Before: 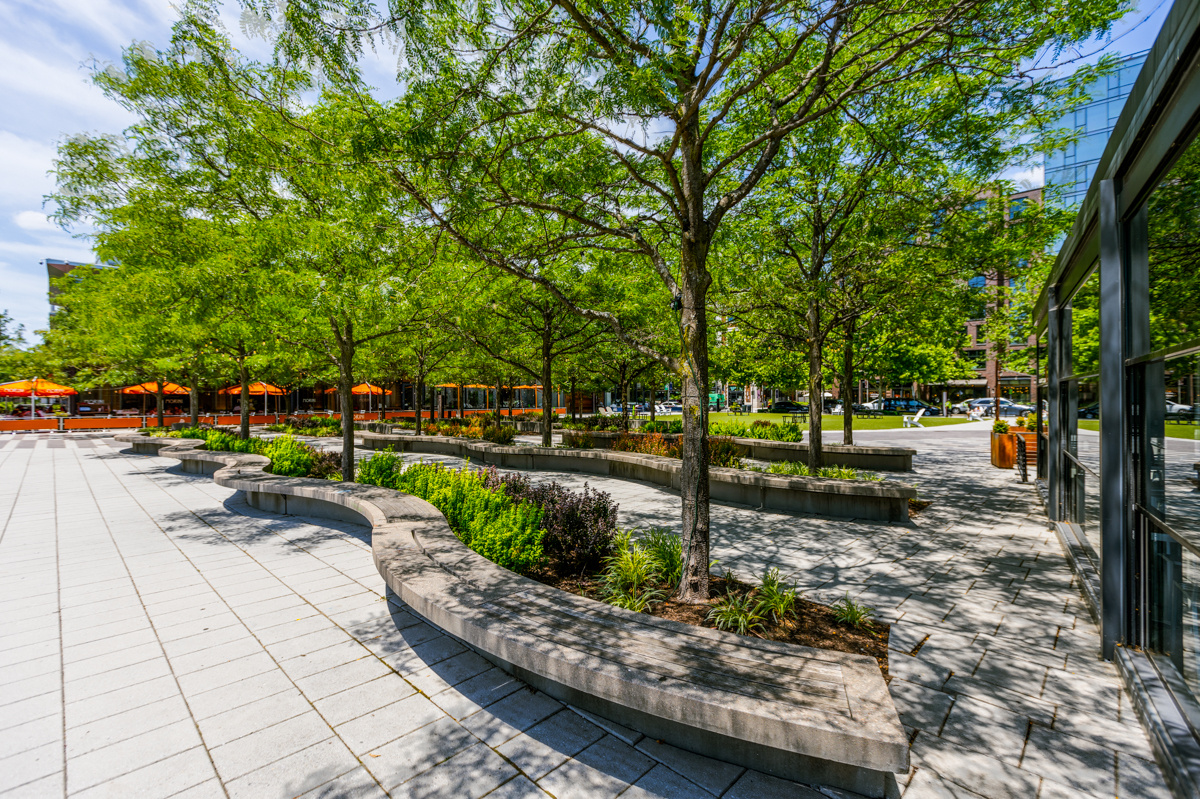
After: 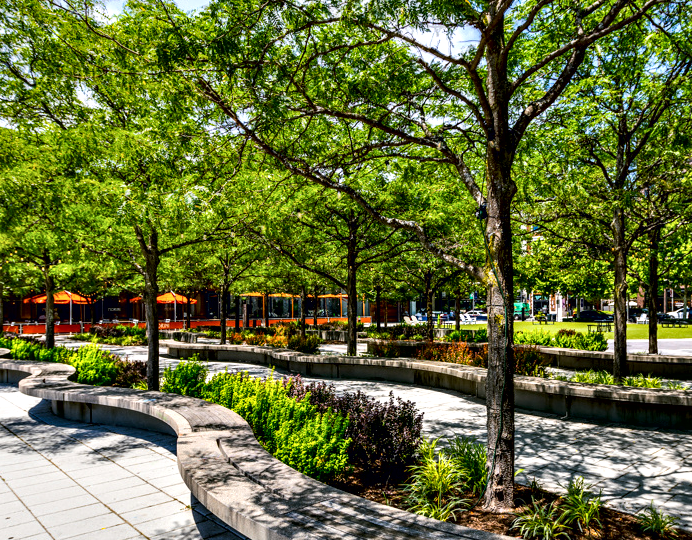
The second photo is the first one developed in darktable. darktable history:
contrast brightness saturation: contrast 0.073
contrast equalizer: octaves 7, y [[0.6 ×6], [0.55 ×6], [0 ×6], [0 ×6], [0 ×6]]
crop: left 16.256%, top 11.429%, right 26.051%, bottom 20.717%
